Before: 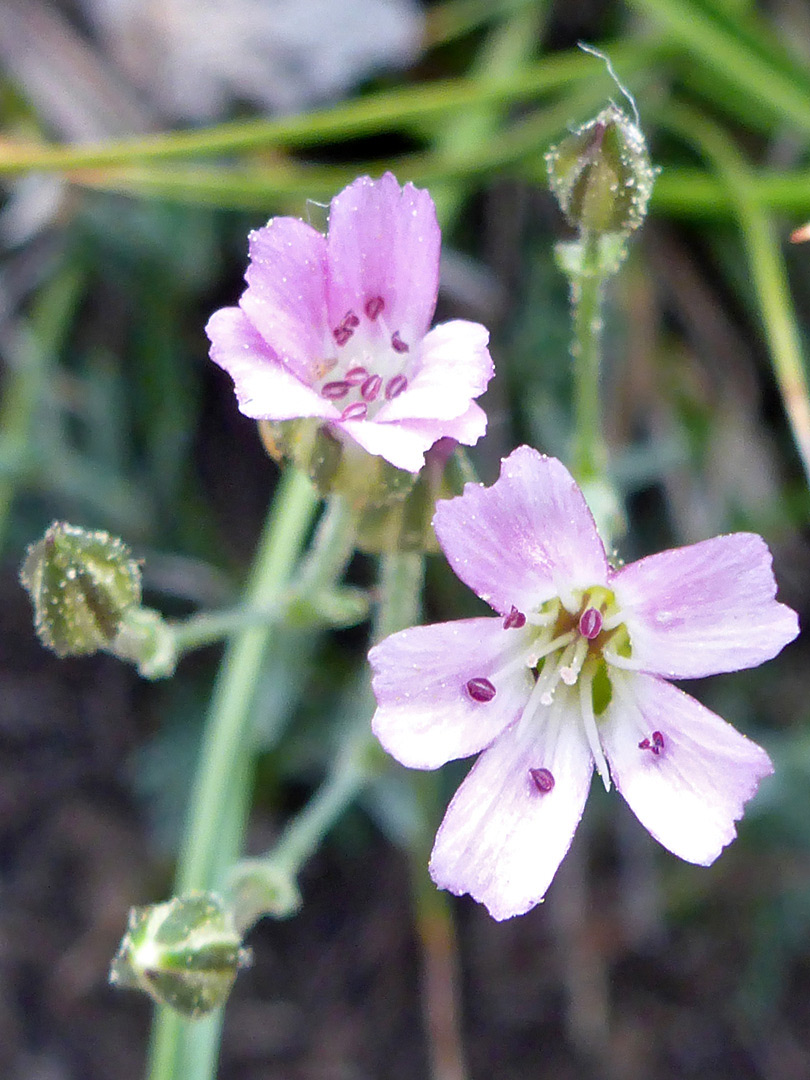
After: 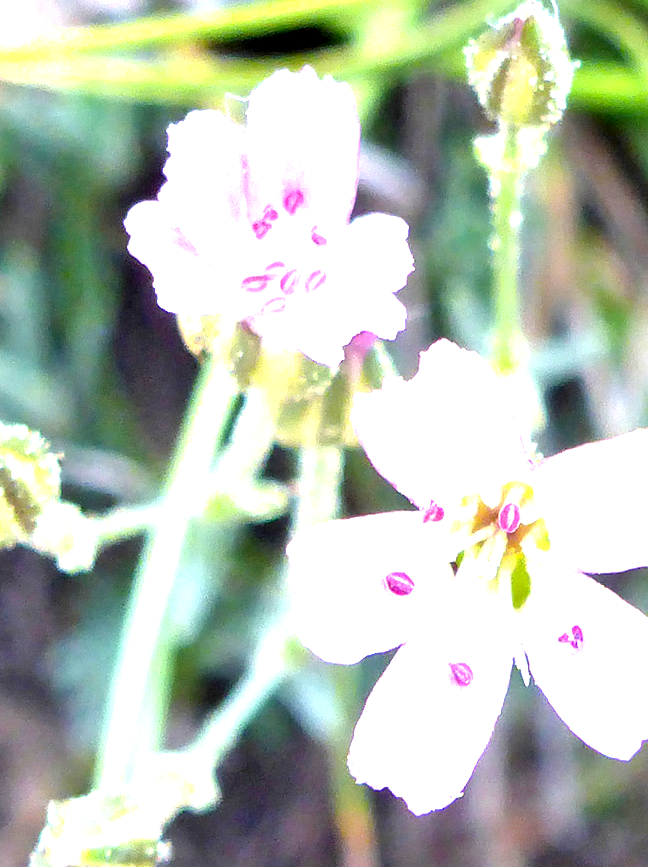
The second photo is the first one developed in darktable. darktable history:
exposure: black level correction 0.001, exposure 1.866 EV, compensate highlight preservation false
crop and rotate: left 10.054%, top 9.857%, right 9.856%, bottom 9.839%
